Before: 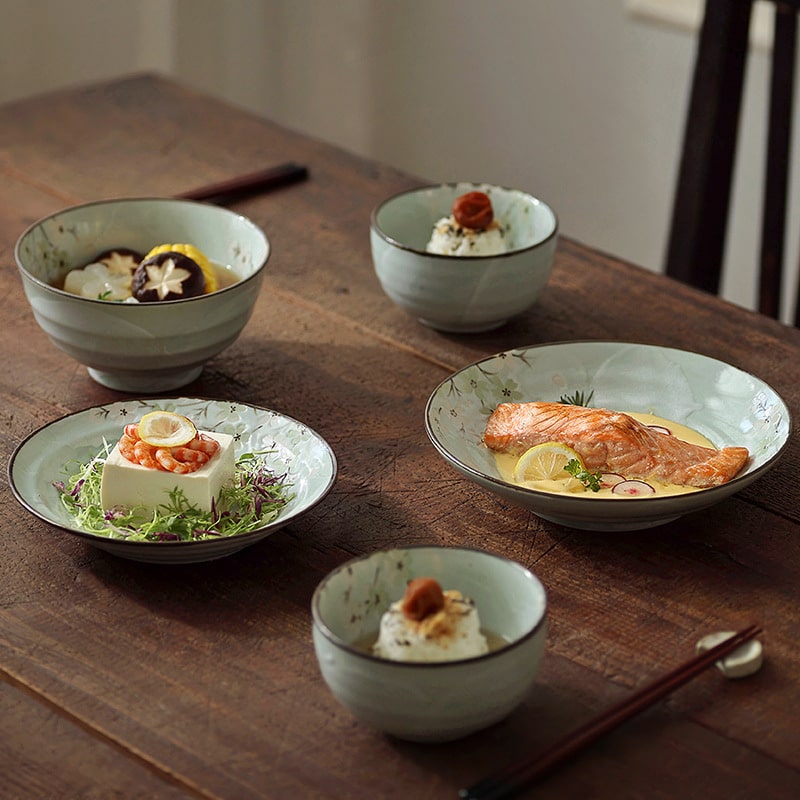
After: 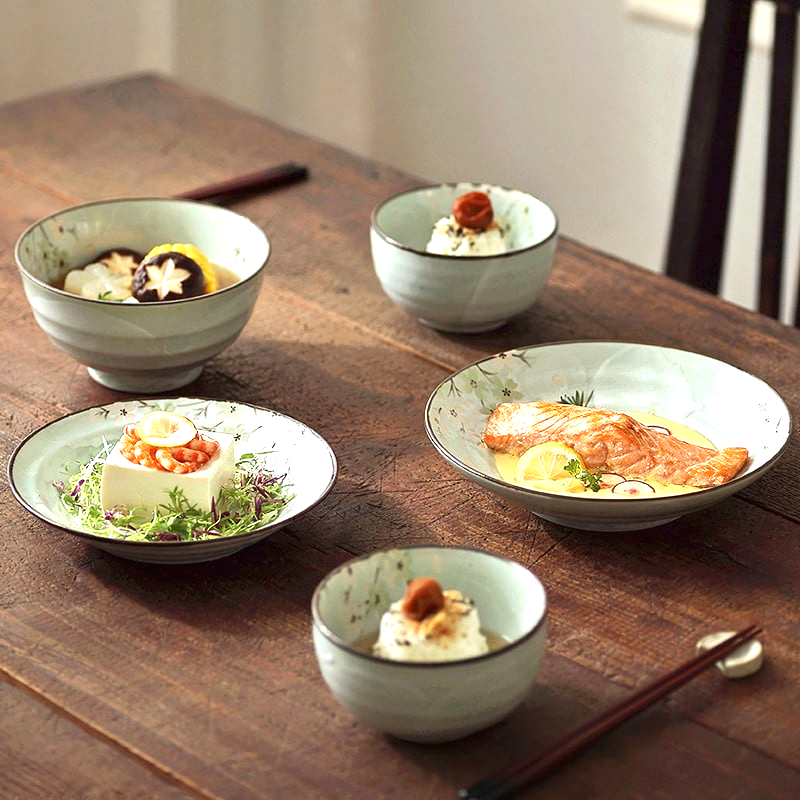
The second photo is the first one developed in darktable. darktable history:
tone equalizer: on, module defaults
exposure: black level correction 0, exposure 1.173 EV, compensate exposure bias true, compensate highlight preservation false
